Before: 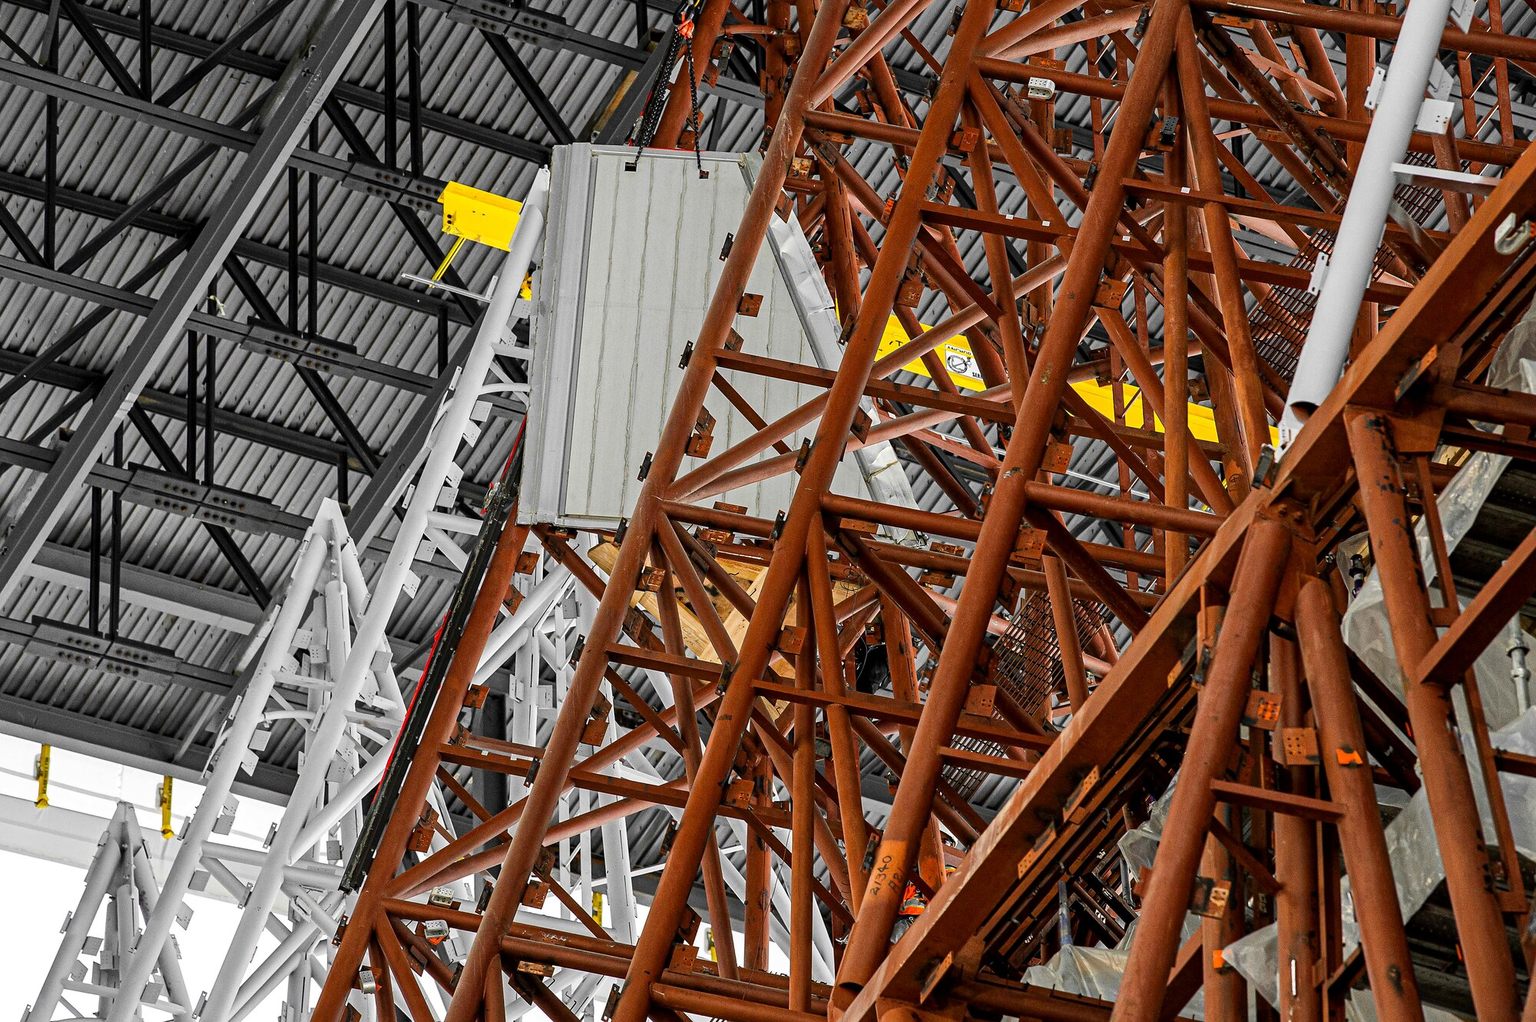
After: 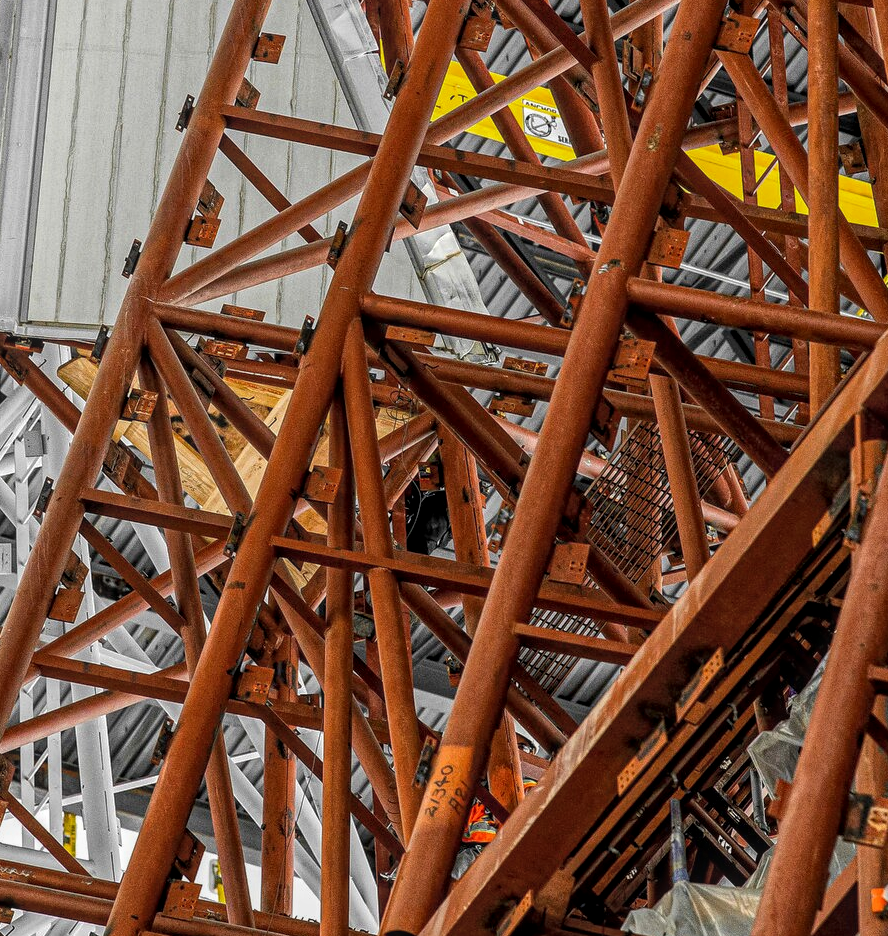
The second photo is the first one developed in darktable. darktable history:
crop: left 35.432%, top 26.233%, right 20.145%, bottom 3.432%
local contrast: highlights 74%, shadows 55%, detail 176%, midtone range 0.207
